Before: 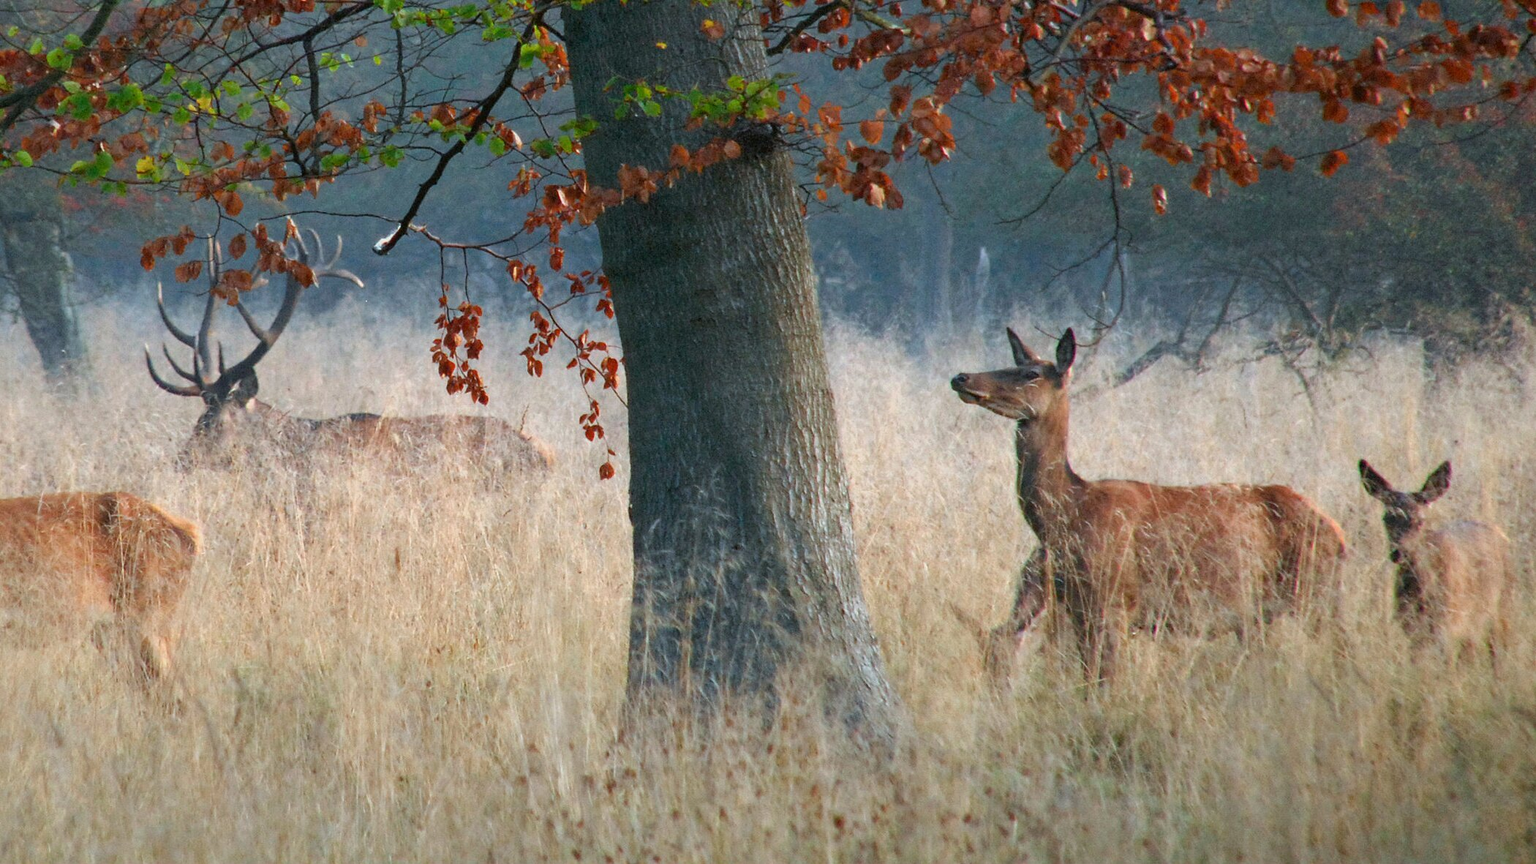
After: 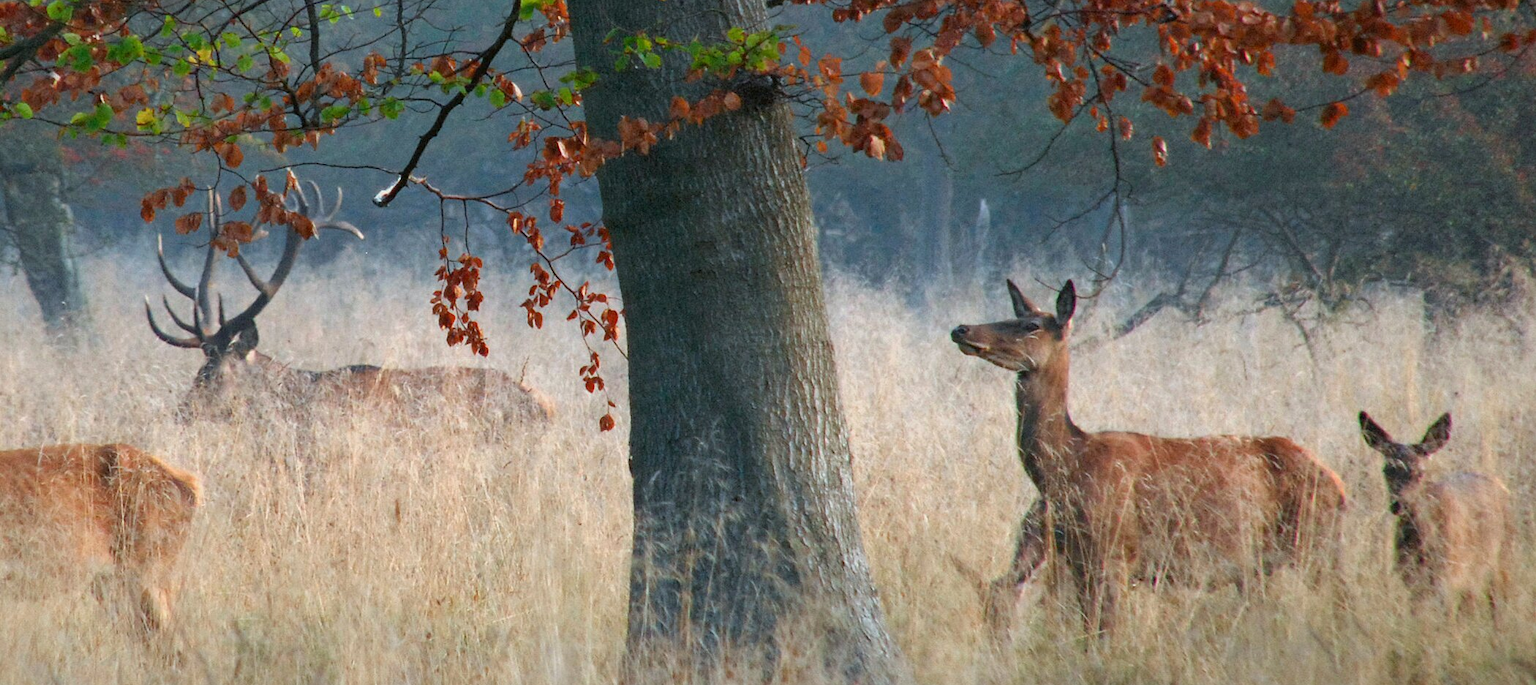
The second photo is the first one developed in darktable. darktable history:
crop and rotate: top 5.667%, bottom 14.937%
tone equalizer: on, module defaults
